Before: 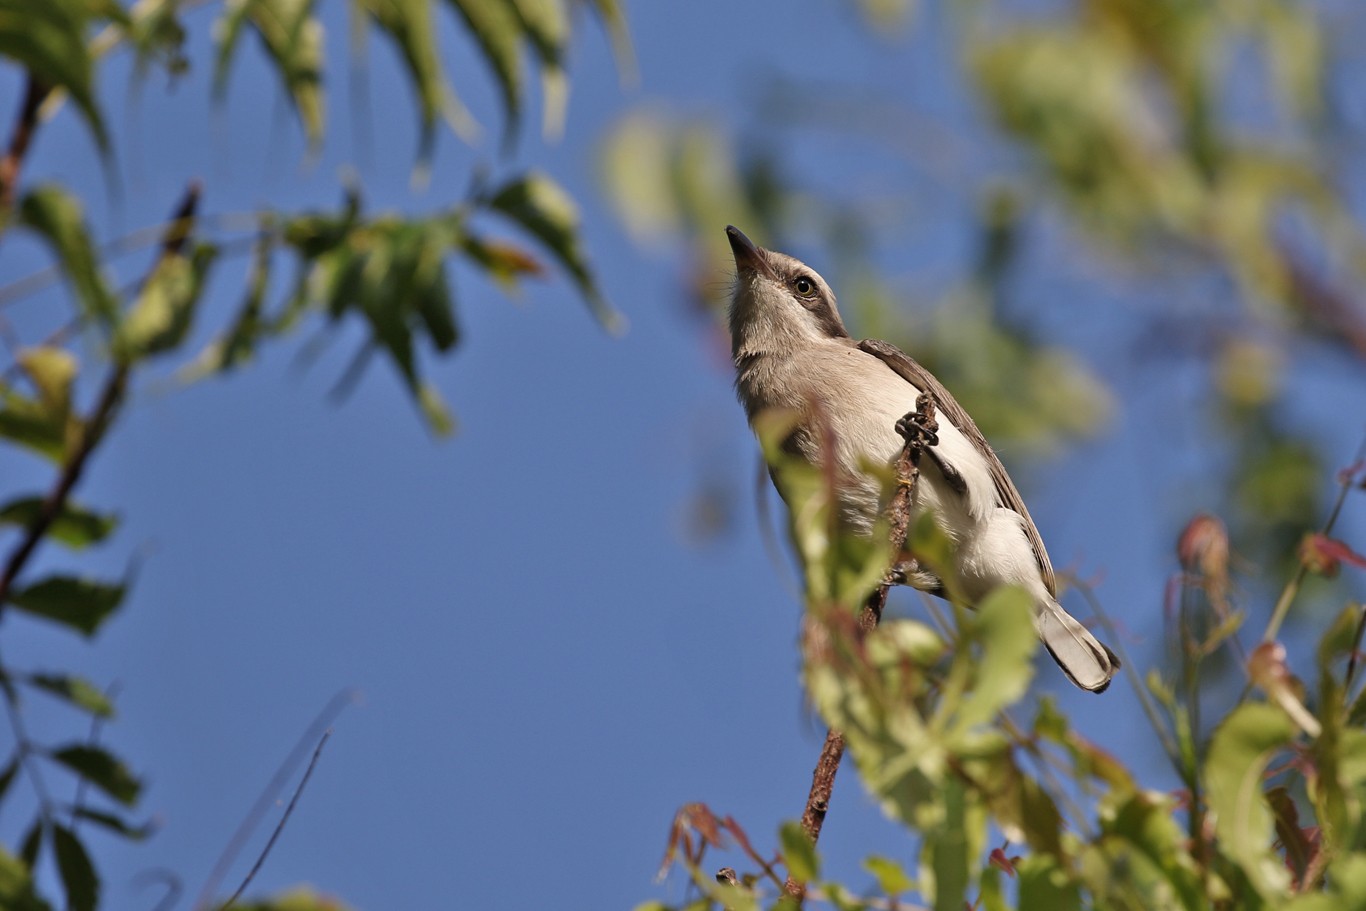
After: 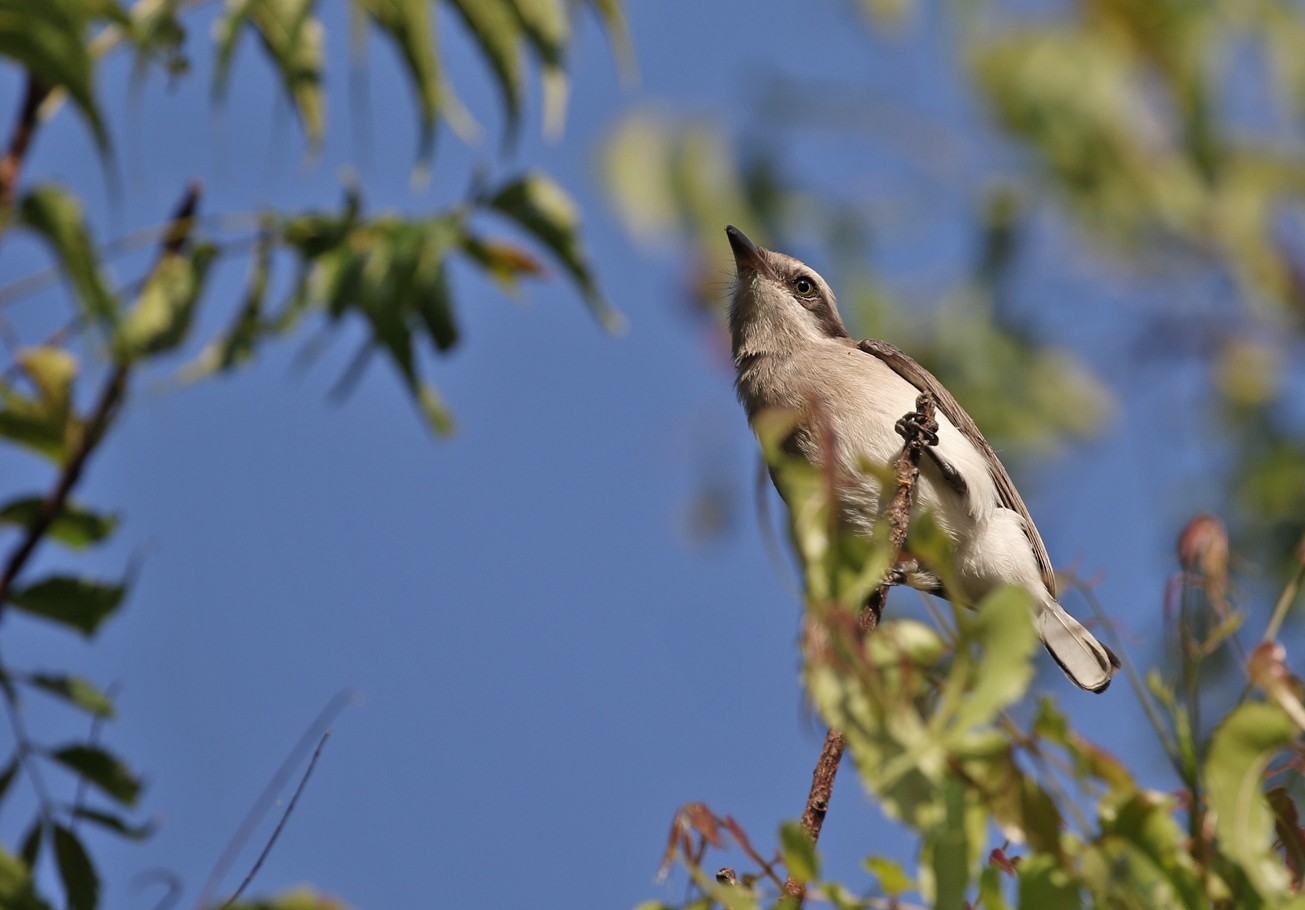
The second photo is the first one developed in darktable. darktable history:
crop: right 4.42%, bottom 0.037%
